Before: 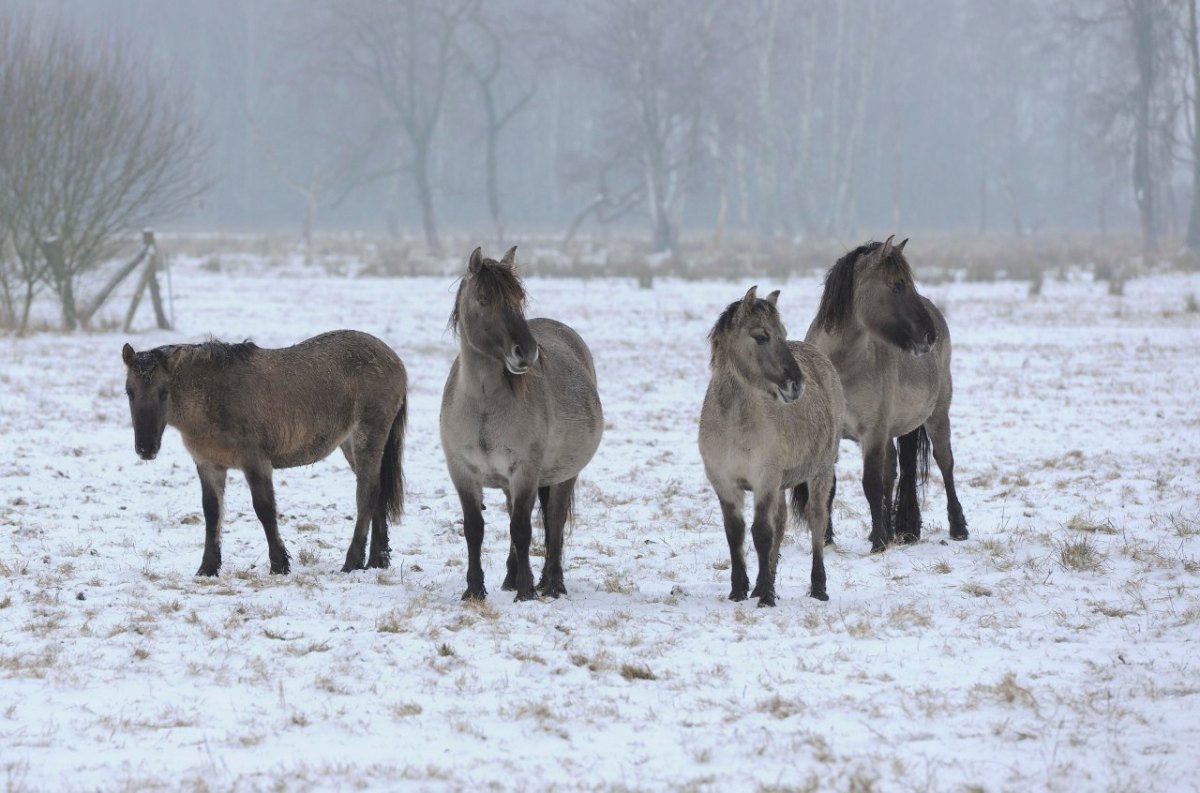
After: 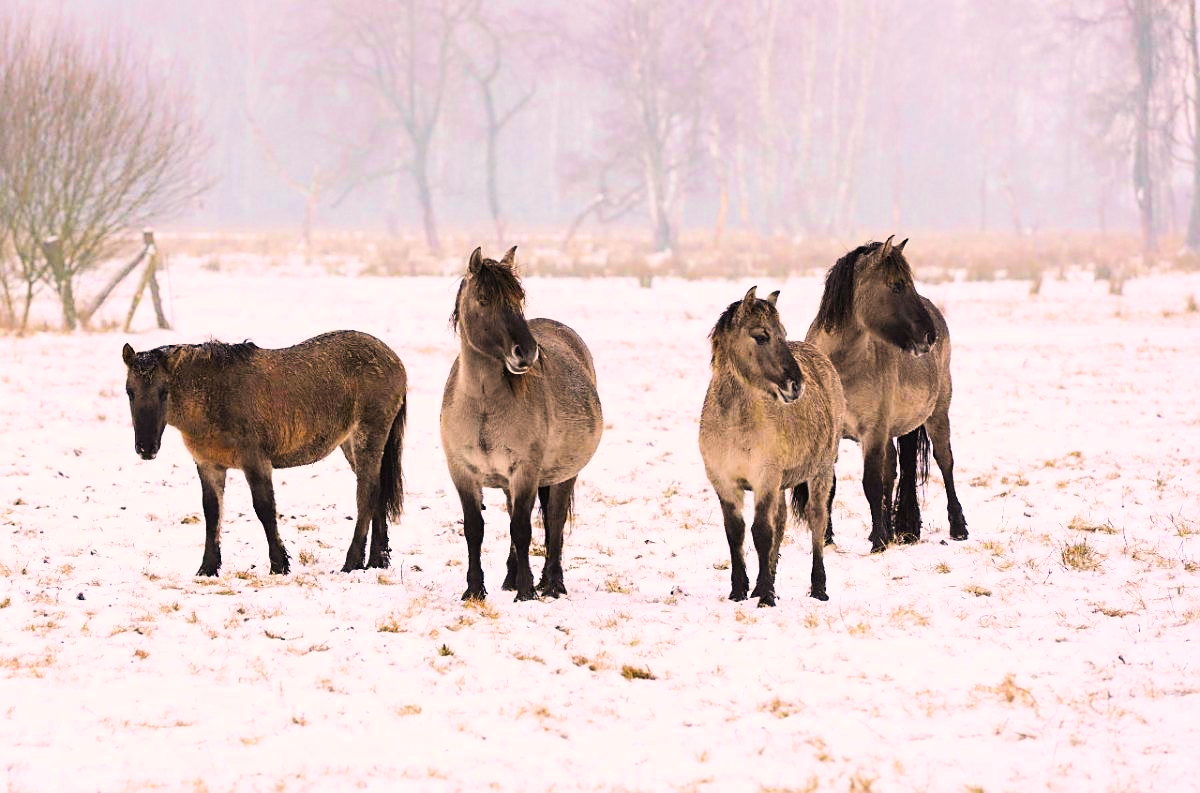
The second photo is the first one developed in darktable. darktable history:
tone equalizer: on, module defaults
white balance: red 1.127, blue 0.943
color balance rgb: linear chroma grading › shadows -30%, linear chroma grading › global chroma 35%, perceptual saturation grading › global saturation 75%, perceptual saturation grading › shadows -30%, perceptual brilliance grading › highlights 75%, perceptual brilliance grading › shadows -30%, global vibrance 35%
filmic rgb: black relative exposure -16 EV, white relative exposure 6.92 EV, hardness 4.7
sharpen: on, module defaults
